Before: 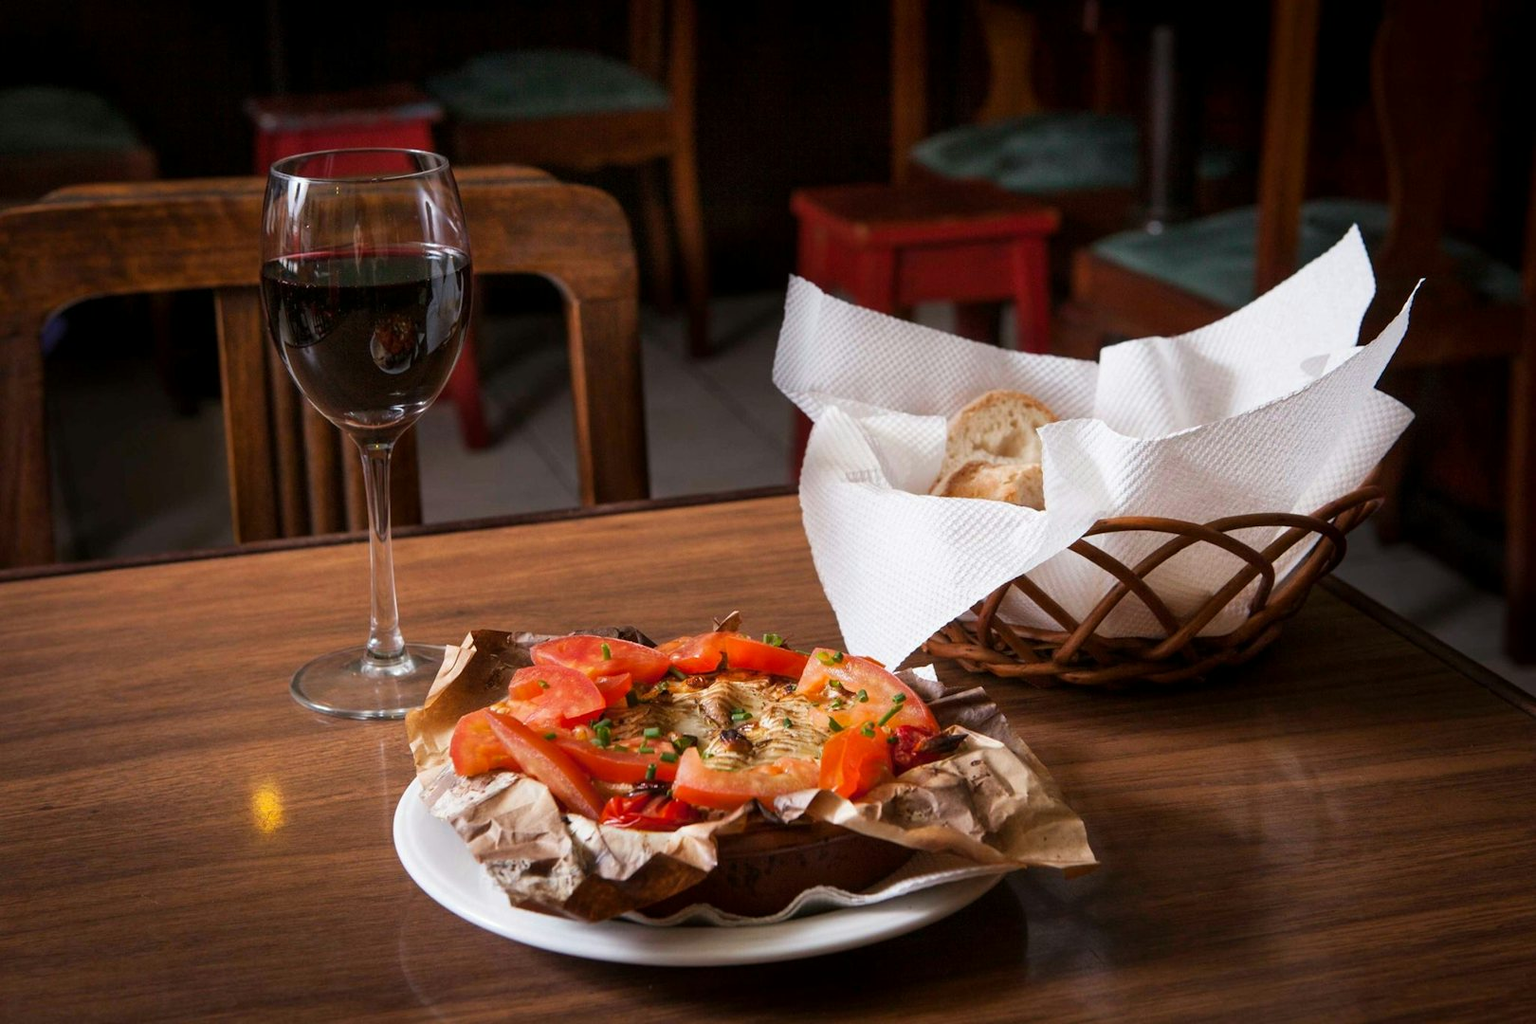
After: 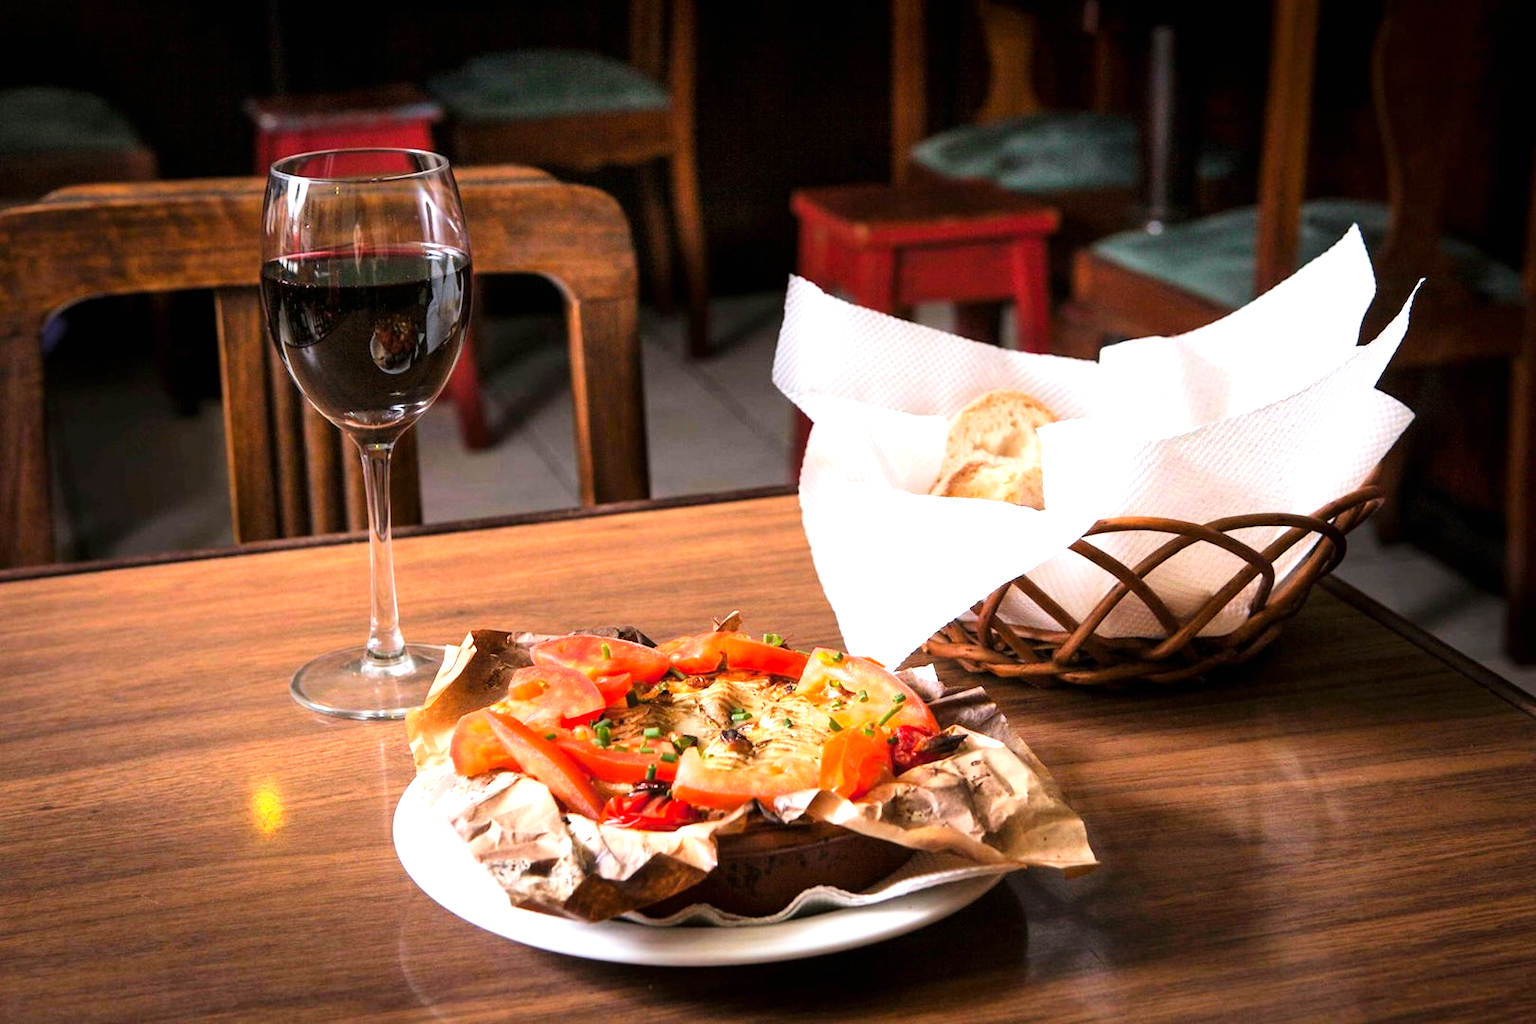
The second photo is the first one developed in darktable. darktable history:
exposure: black level correction 0, exposure 1 EV, compensate exposure bias true, compensate highlight preservation false
tone curve: curves: ch0 [(0, 0) (0.004, 0.001) (0.133, 0.112) (0.325, 0.362) (0.832, 0.893) (1, 1)], color space Lab, linked channels, preserve colors none
